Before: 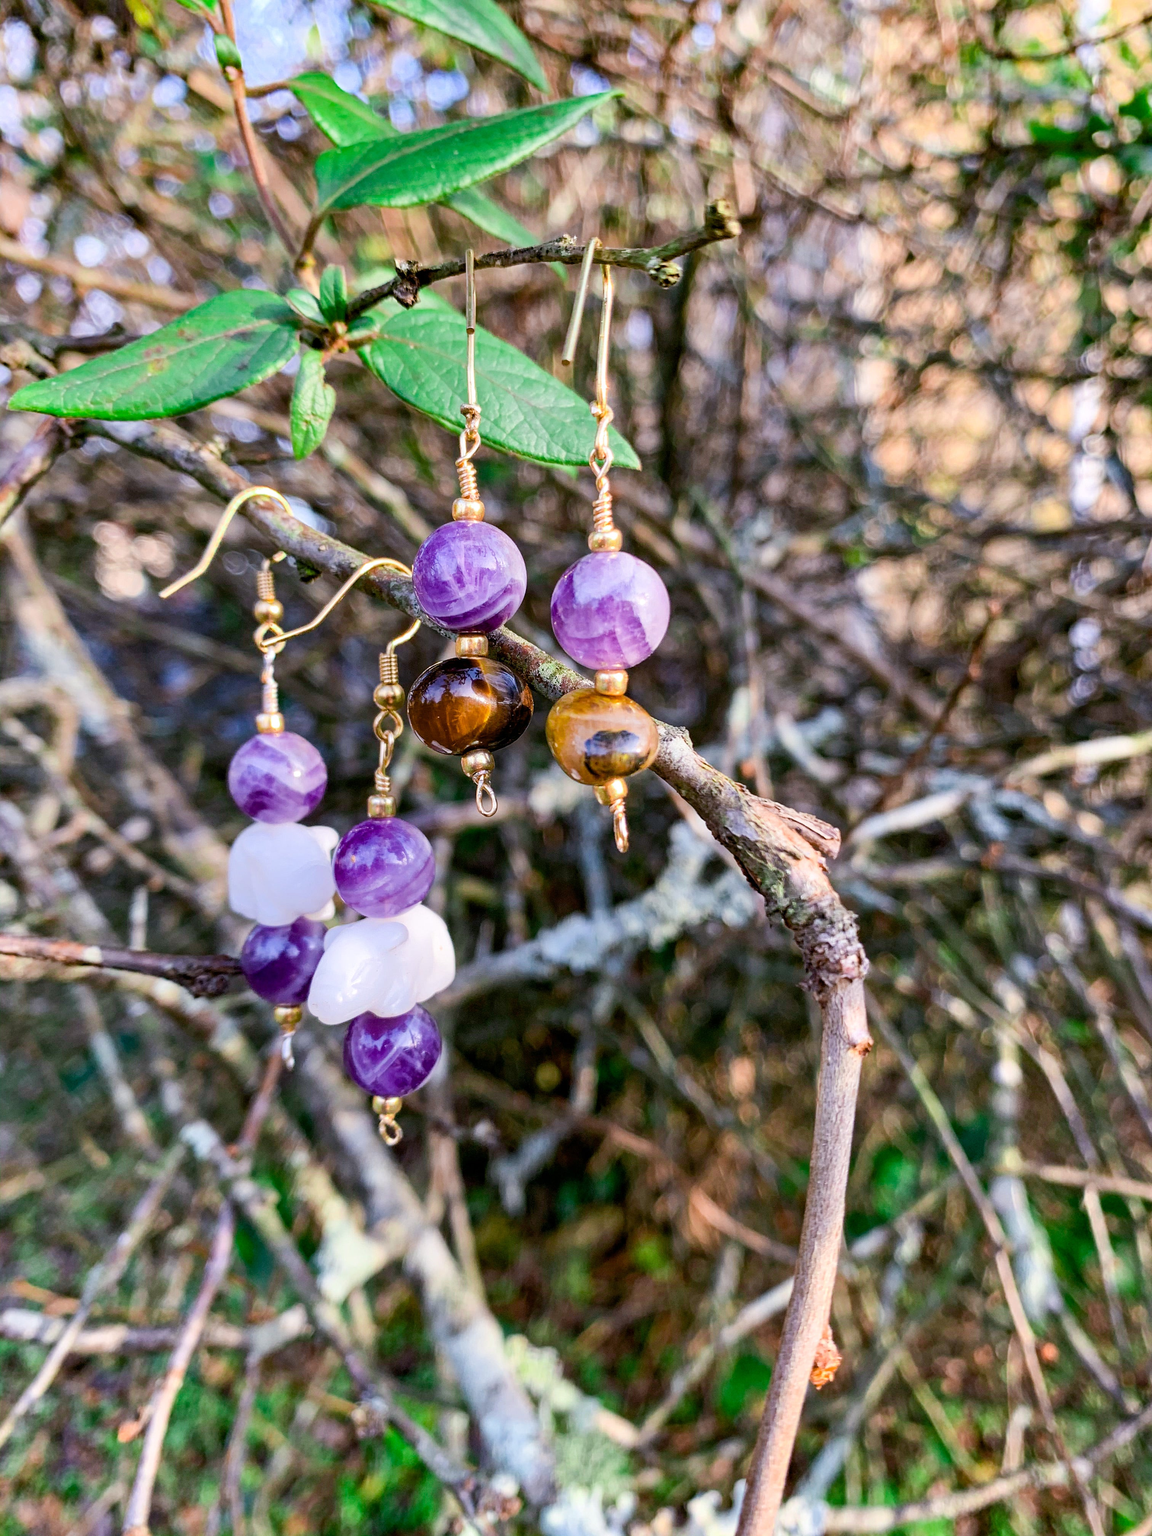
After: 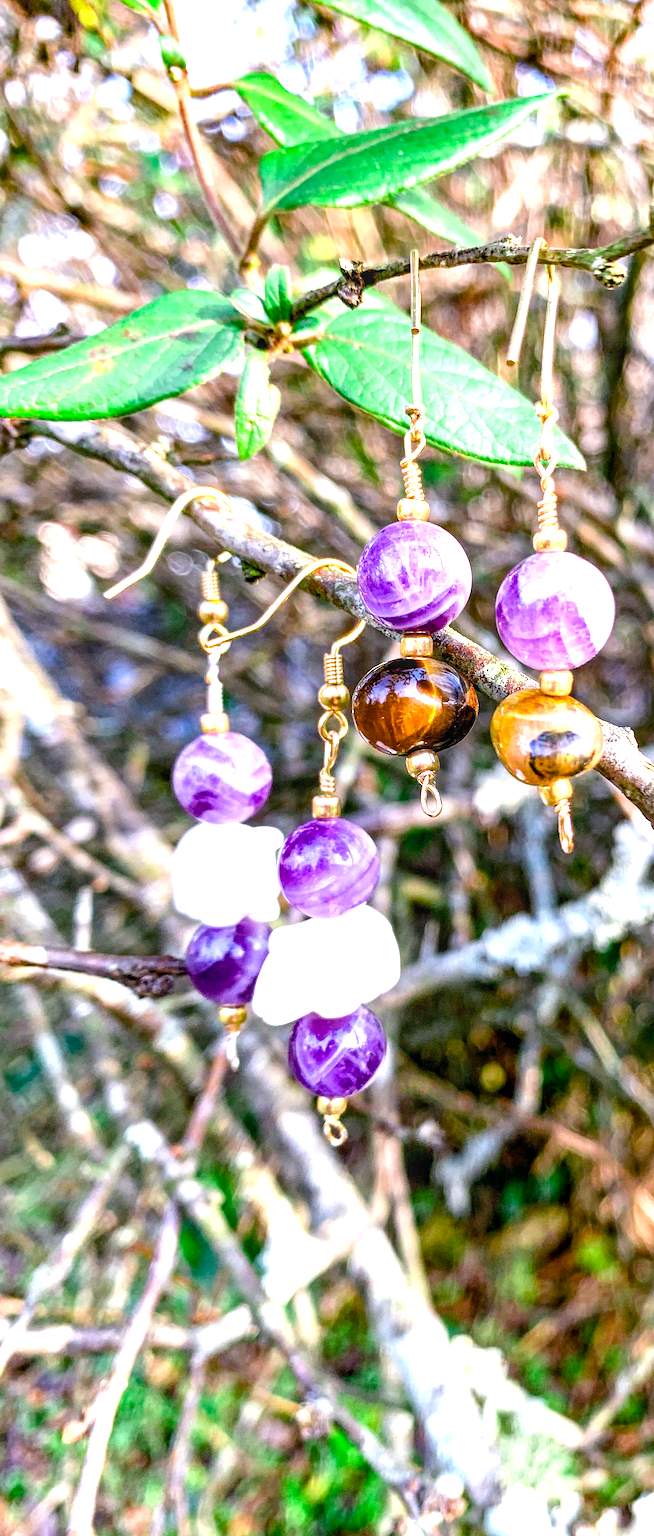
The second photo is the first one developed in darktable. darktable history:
color balance rgb: linear chroma grading › global chroma -16.018%, perceptual saturation grading › global saturation 35.903%, perceptual saturation grading › shadows 35.598%, perceptual brilliance grading › mid-tones 10.135%, perceptual brilliance grading › shadows 14.597%, global vibrance -24.423%
exposure: exposure 1.151 EV, compensate highlight preservation false
local contrast: on, module defaults
crop: left 4.837%, right 38.32%
